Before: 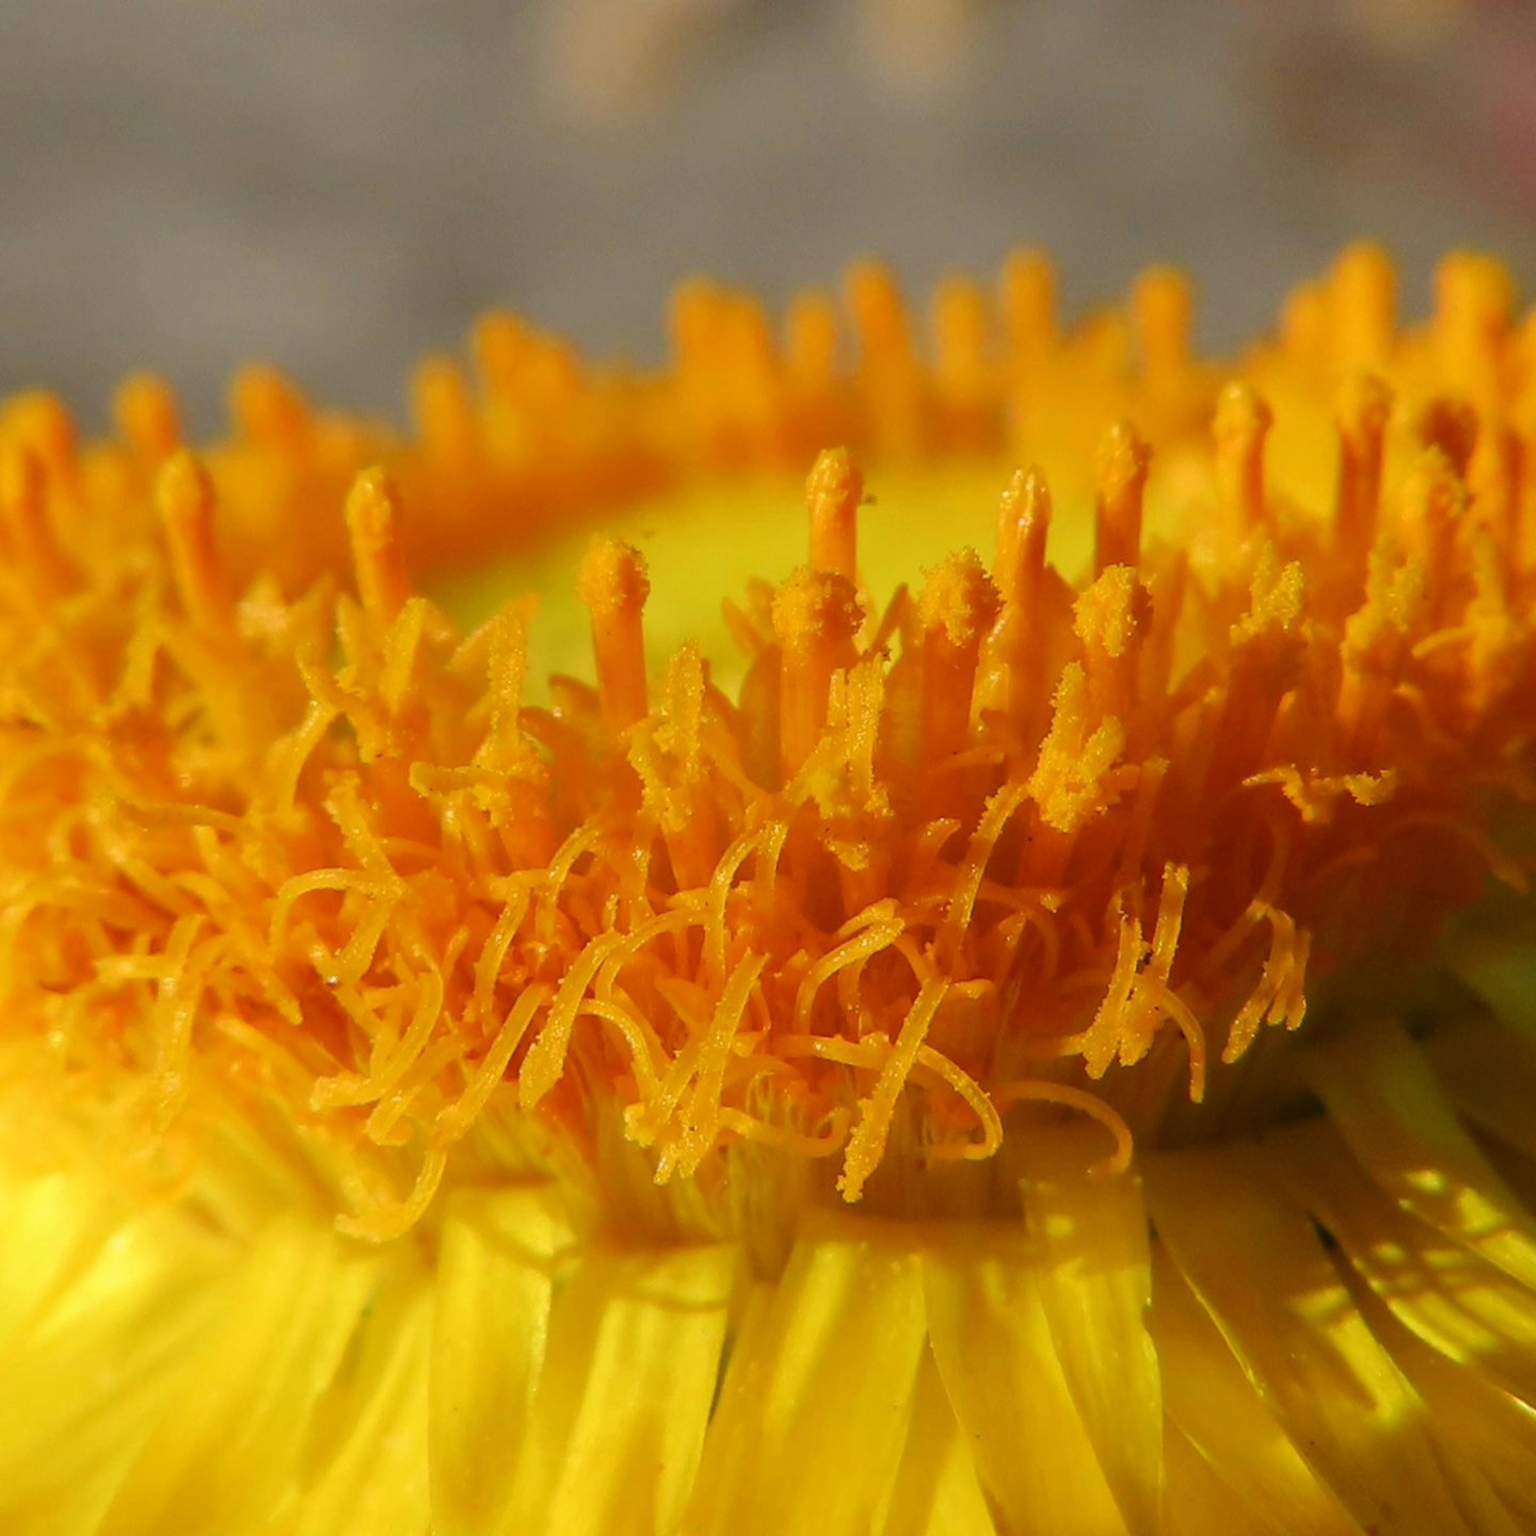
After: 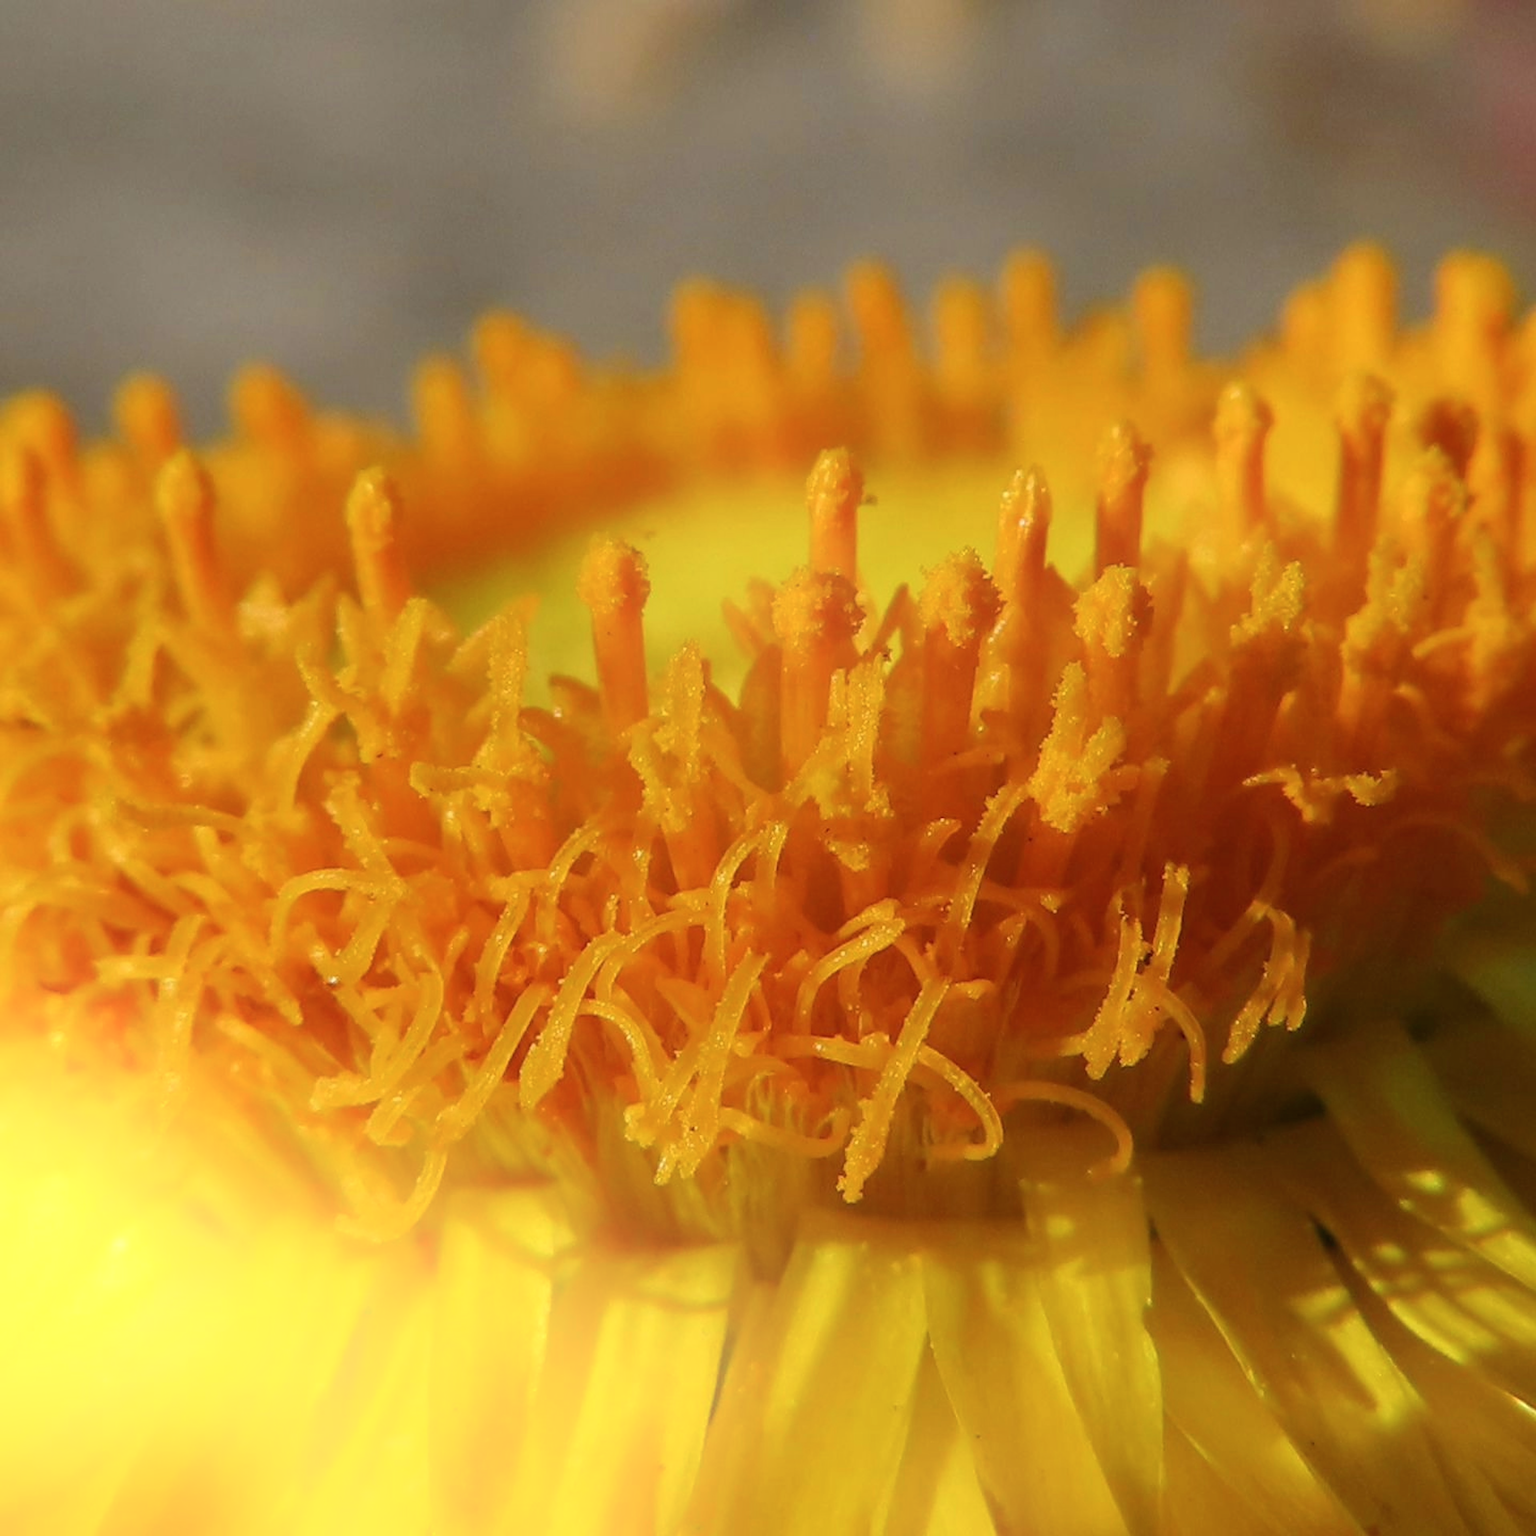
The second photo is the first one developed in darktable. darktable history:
bloom: size 38%, threshold 95%, strength 30%
sharpen: on, module defaults
contrast brightness saturation: saturation -0.05
